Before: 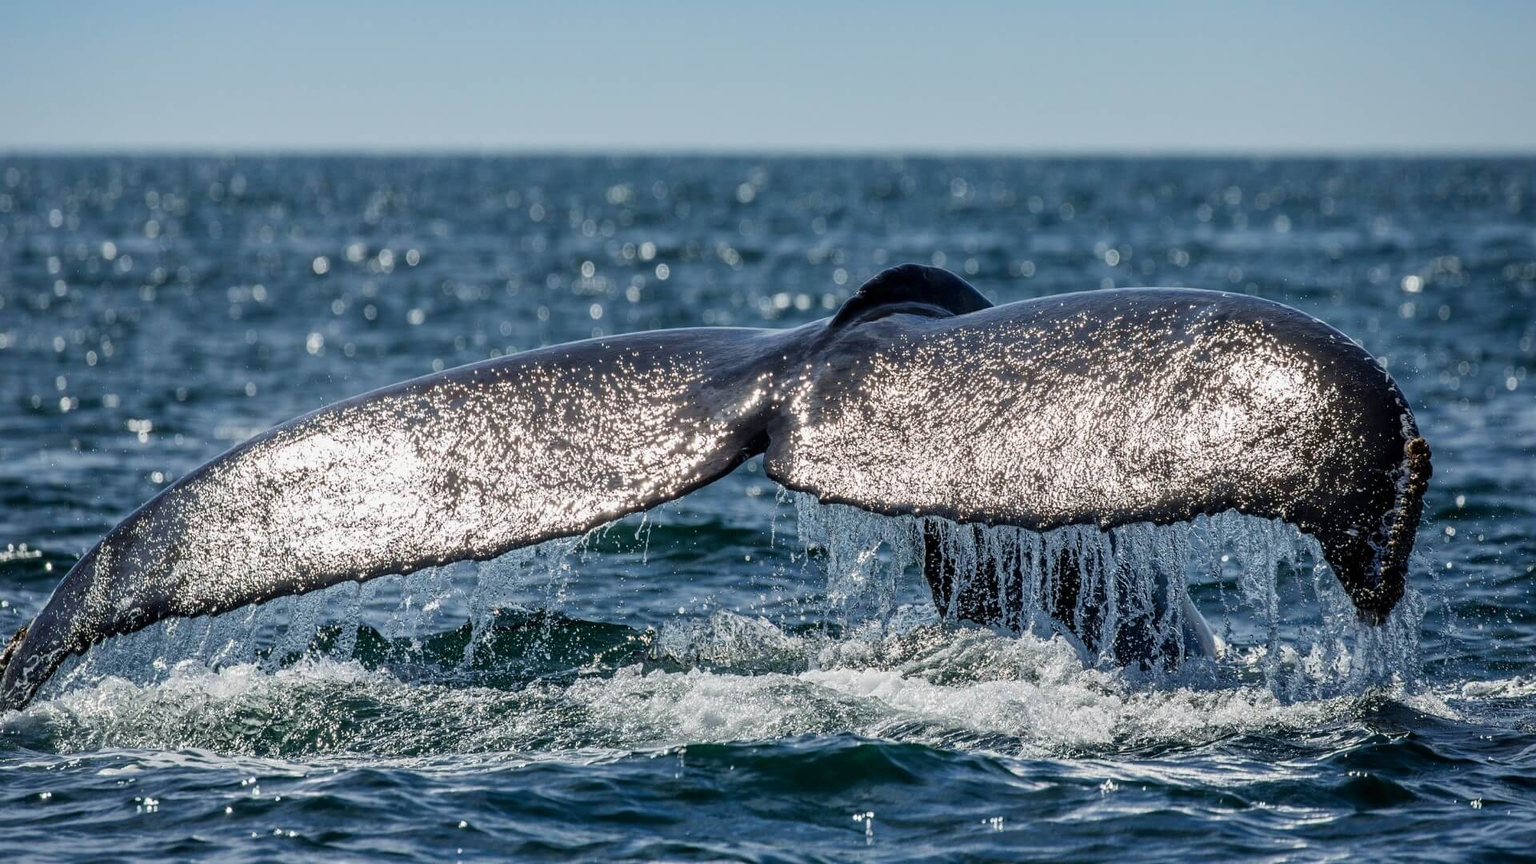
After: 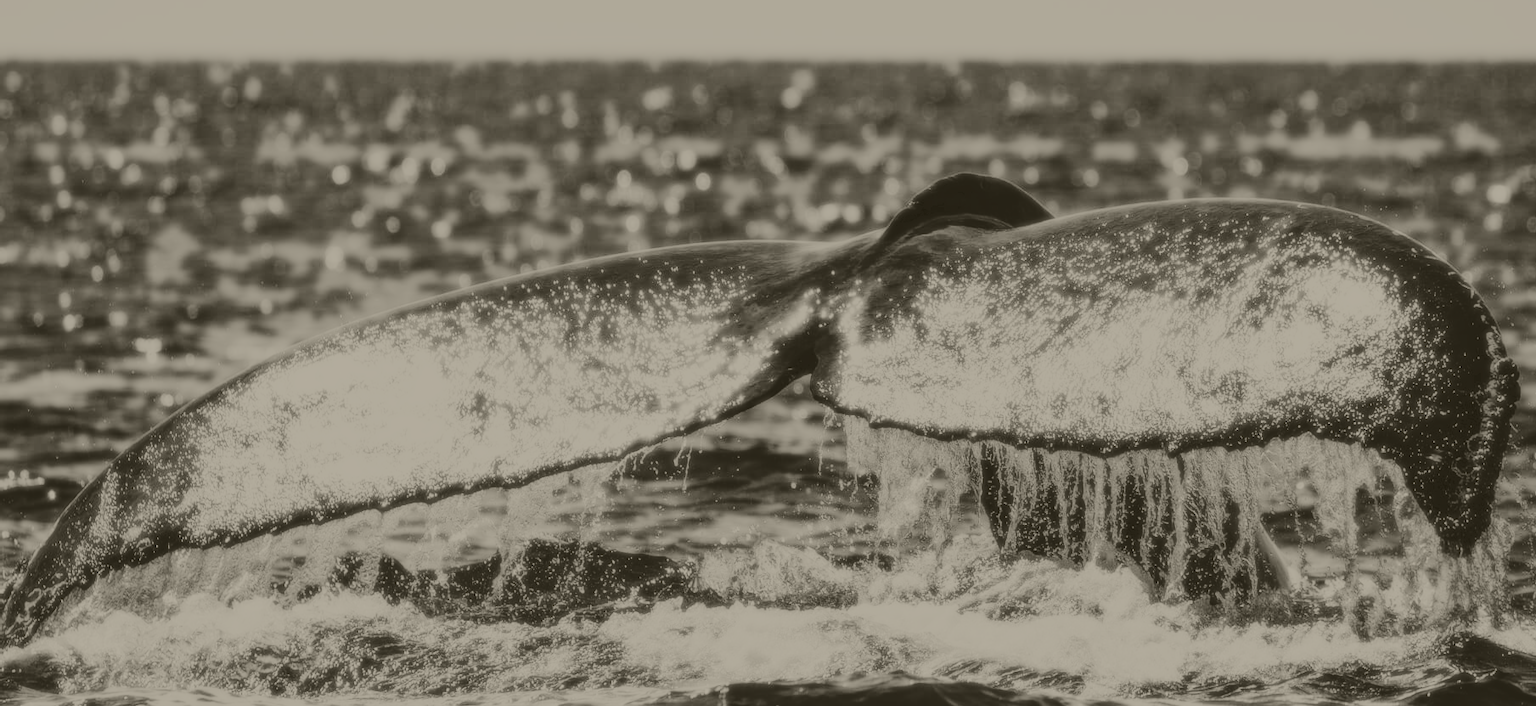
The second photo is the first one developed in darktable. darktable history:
colorize: hue 41.44°, saturation 22%, source mix 60%, lightness 10.61%
tone curve: curves: ch0 [(0, 0) (0.003, 0.039) (0.011, 0.042) (0.025, 0.048) (0.044, 0.058) (0.069, 0.071) (0.1, 0.089) (0.136, 0.114) (0.177, 0.146) (0.224, 0.199) (0.277, 0.27) (0.335, 0.364) (0.399, 0.47) (0.468, 0.566) (0.543, 0.643) (0.623, 0.73) (0.709, 0.8) (0.801, 0.863) (0.898, 0.925) (1, 1)], preserve colors none
crop and rotate: angle 0.03°, top 11.643%, right 5.651%, bottom 11.189%
bloom: size 0%, threshold 54.82%, strength 8.31%
